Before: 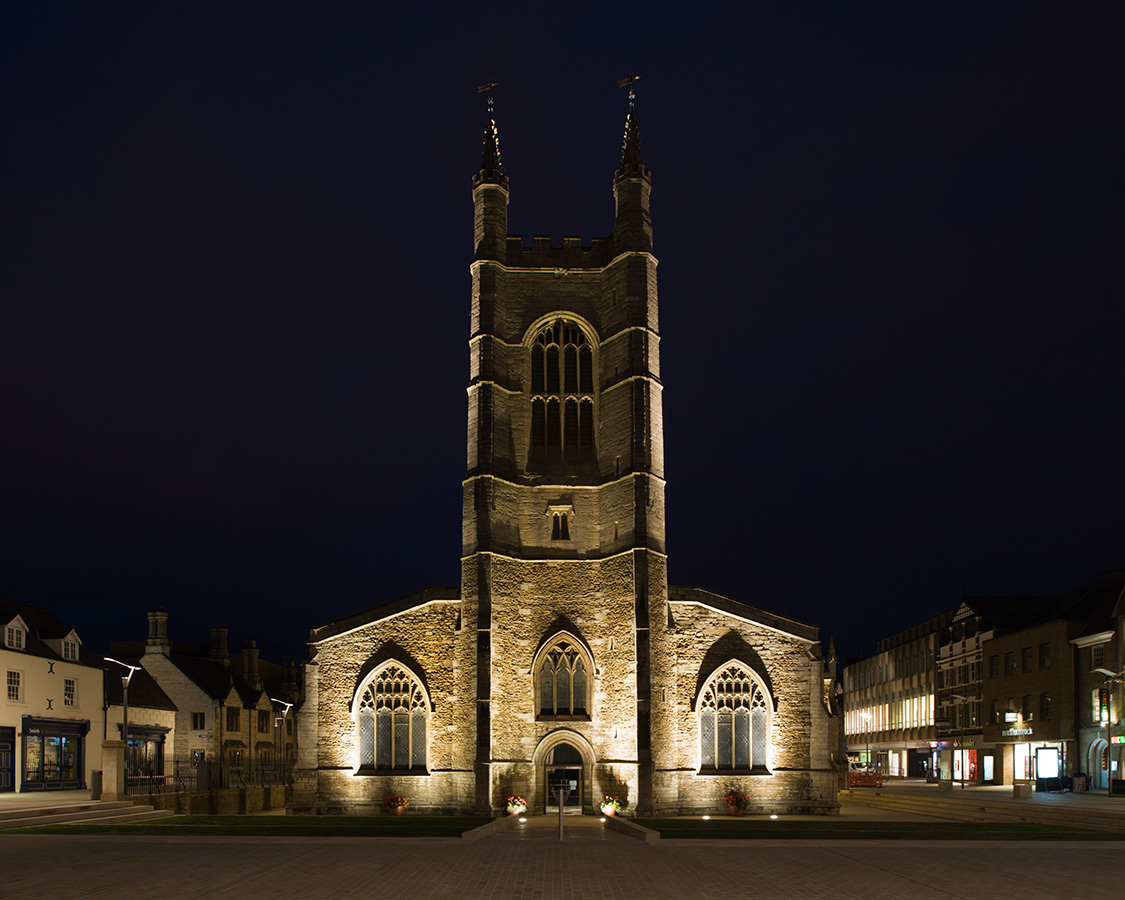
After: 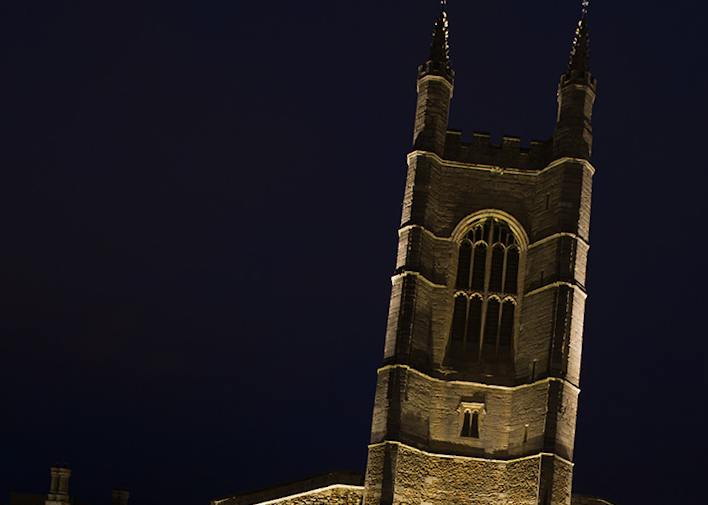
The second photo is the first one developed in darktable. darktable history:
crop and rotate: angle -5.83°, left 2.16%, top 6.74%, right 27.177%, bottom 30.217%
